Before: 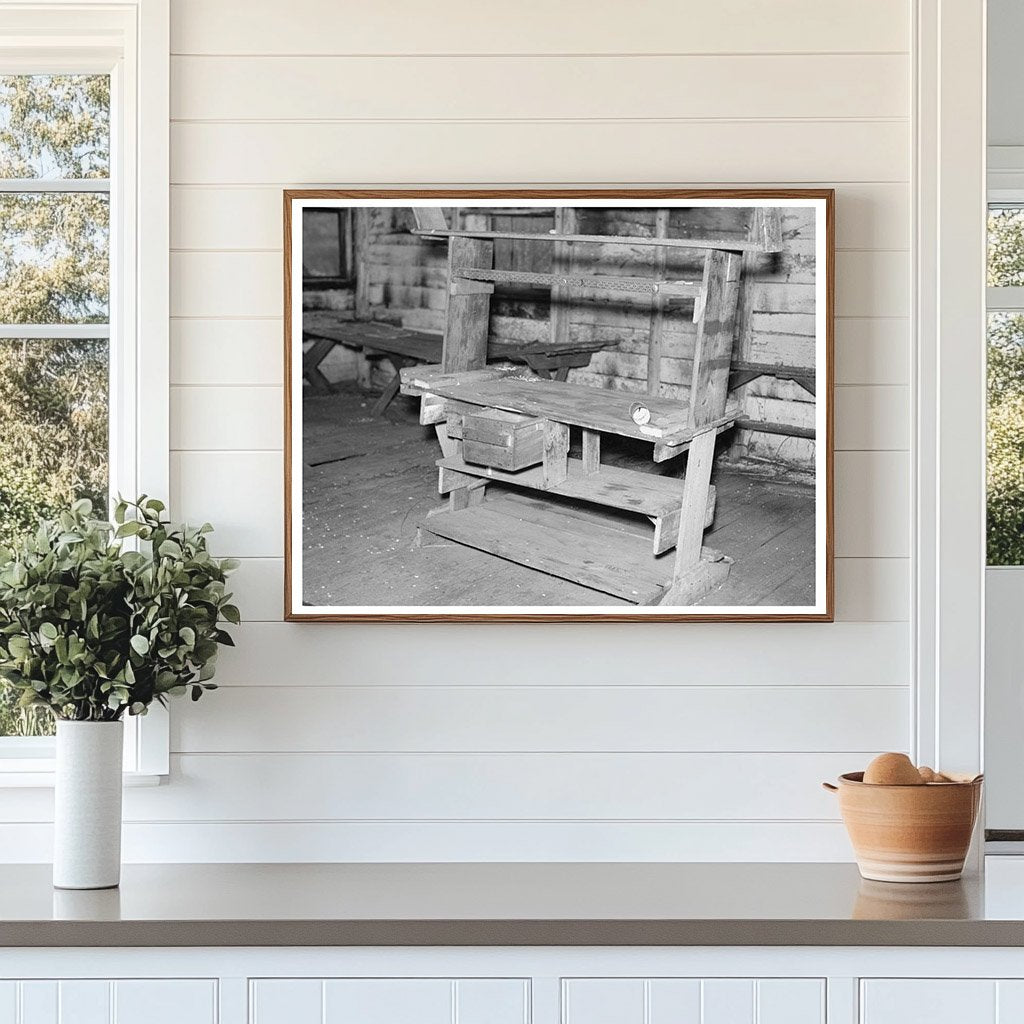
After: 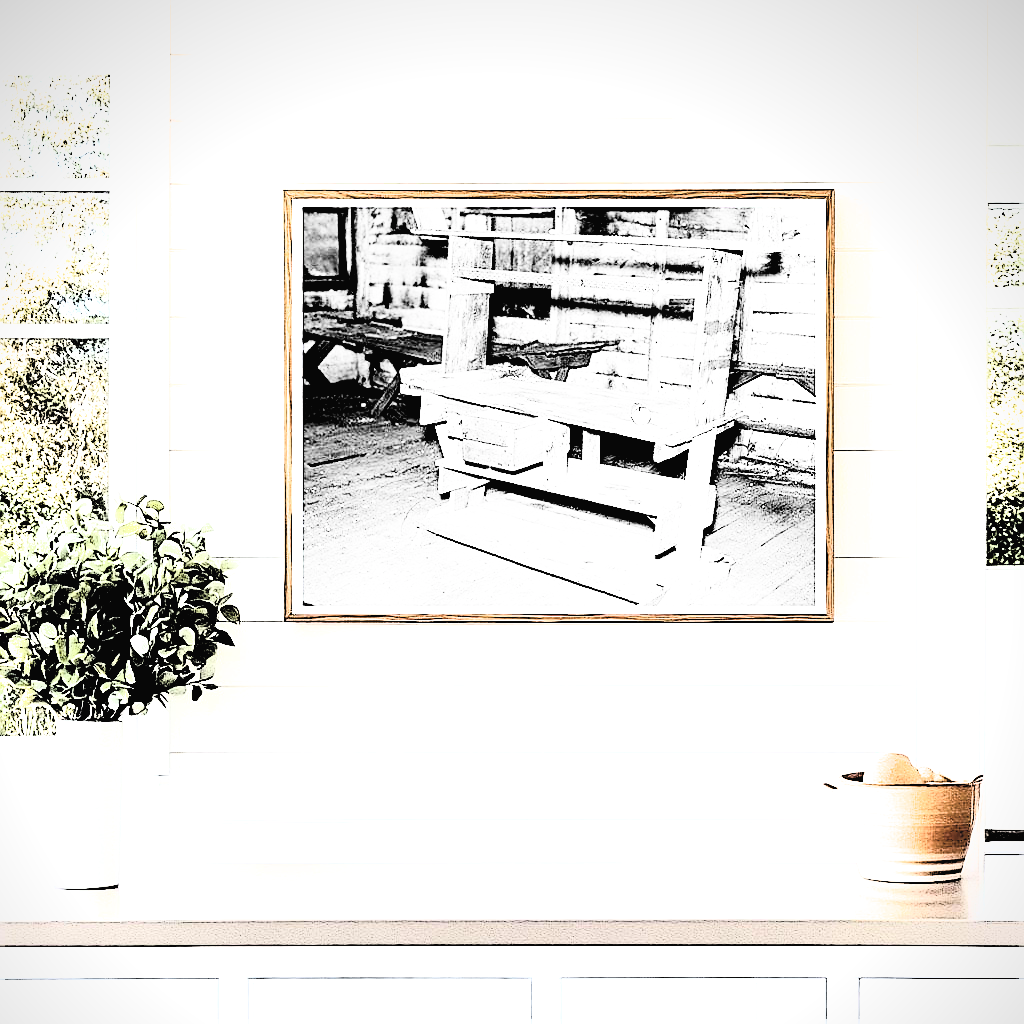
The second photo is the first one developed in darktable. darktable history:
vignetting: fall-off start 100.85%, fall-off radius 64.95%, brightness -0.453, saturation -0.289, center (-0.035, 0.155), automatic ratio true
filmic rgb: black relative exposure -1.11 EV, white relative exposure 2.11 EV, hardness 1.59, contrast 2.248
contrast brightness saturation: contrast 0.448, brightness 0.547, saturation -0.195
sharpen: on, module defaults
color balance rgb: shadows lift › hue 87.67°, perceptual saturation grading › global saturation 36.407%, perceptual saturation grading › shadows 35.147%, global vibrance 20%
exposure: exposure 0.19 EV, compensate highlight preservation false
tone equalizer: -8 EV -0.725 EV, -7 EV -0.733 EV, -6 EV -0.574 EV, -5 EV -0.416 EV, -3 EV 0.405 EV, -2 EV 0.6 EV, -1 EV 0.676 EV, +0 EV 0.734 EV
